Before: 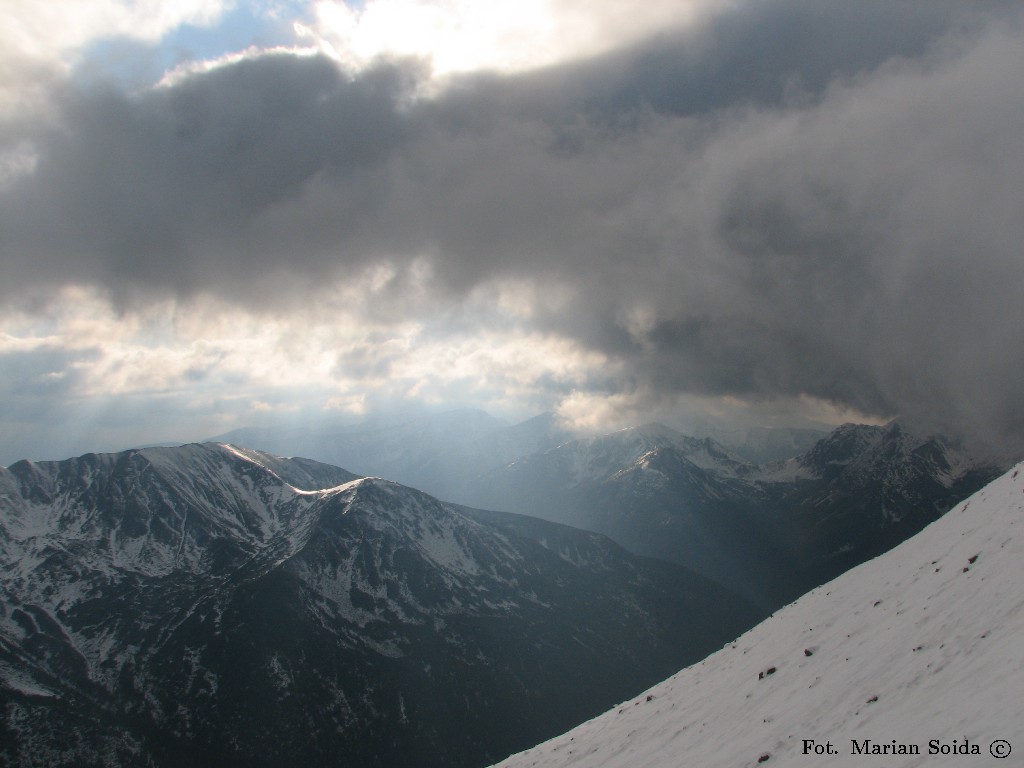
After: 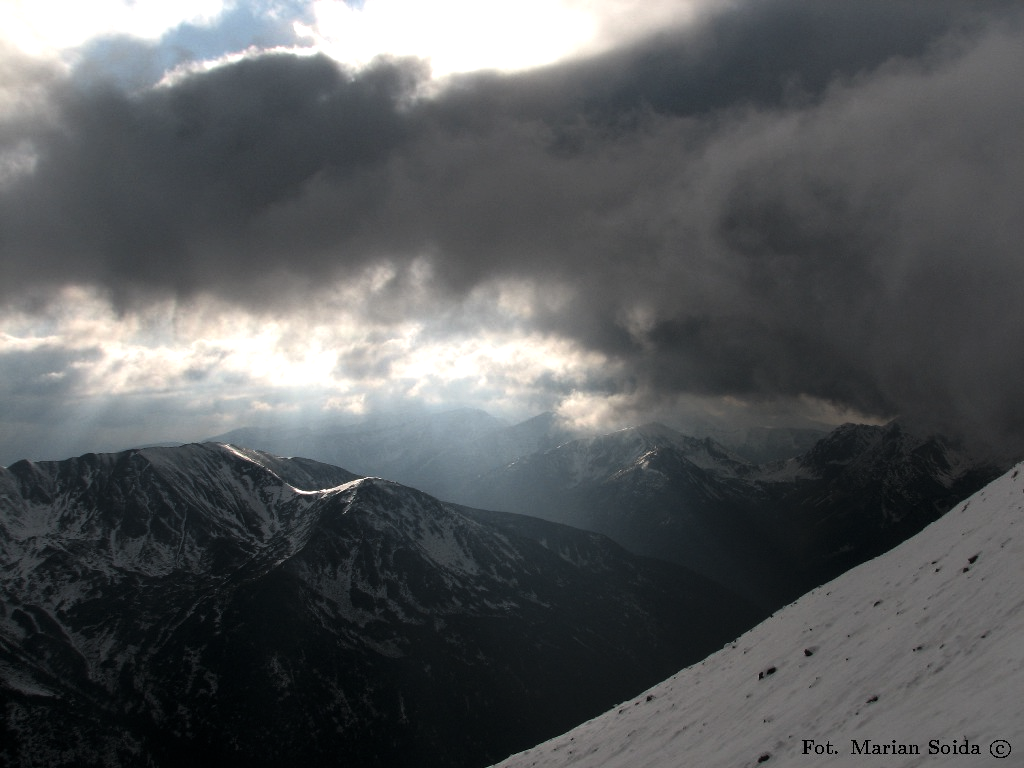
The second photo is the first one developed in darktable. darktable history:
levels: levels [0, 0.618, 1]
exposure: black level correction 0.005, exposure 0.286 EV, compensate highlight preservation false
